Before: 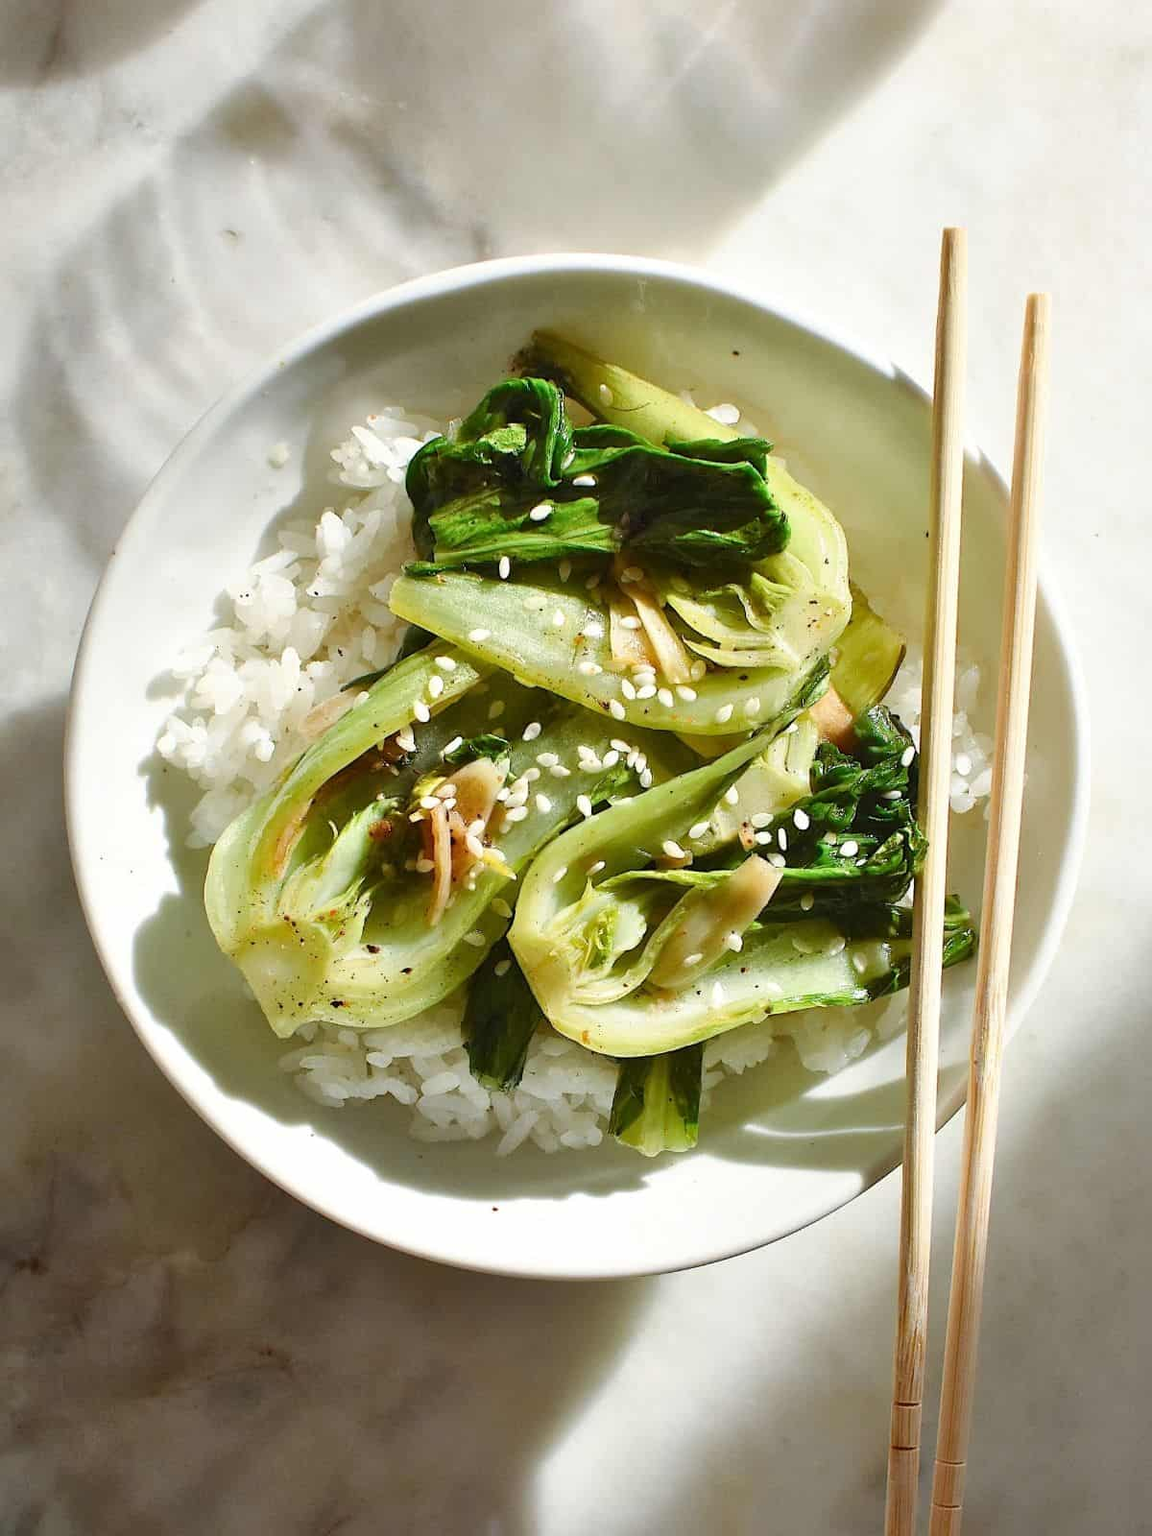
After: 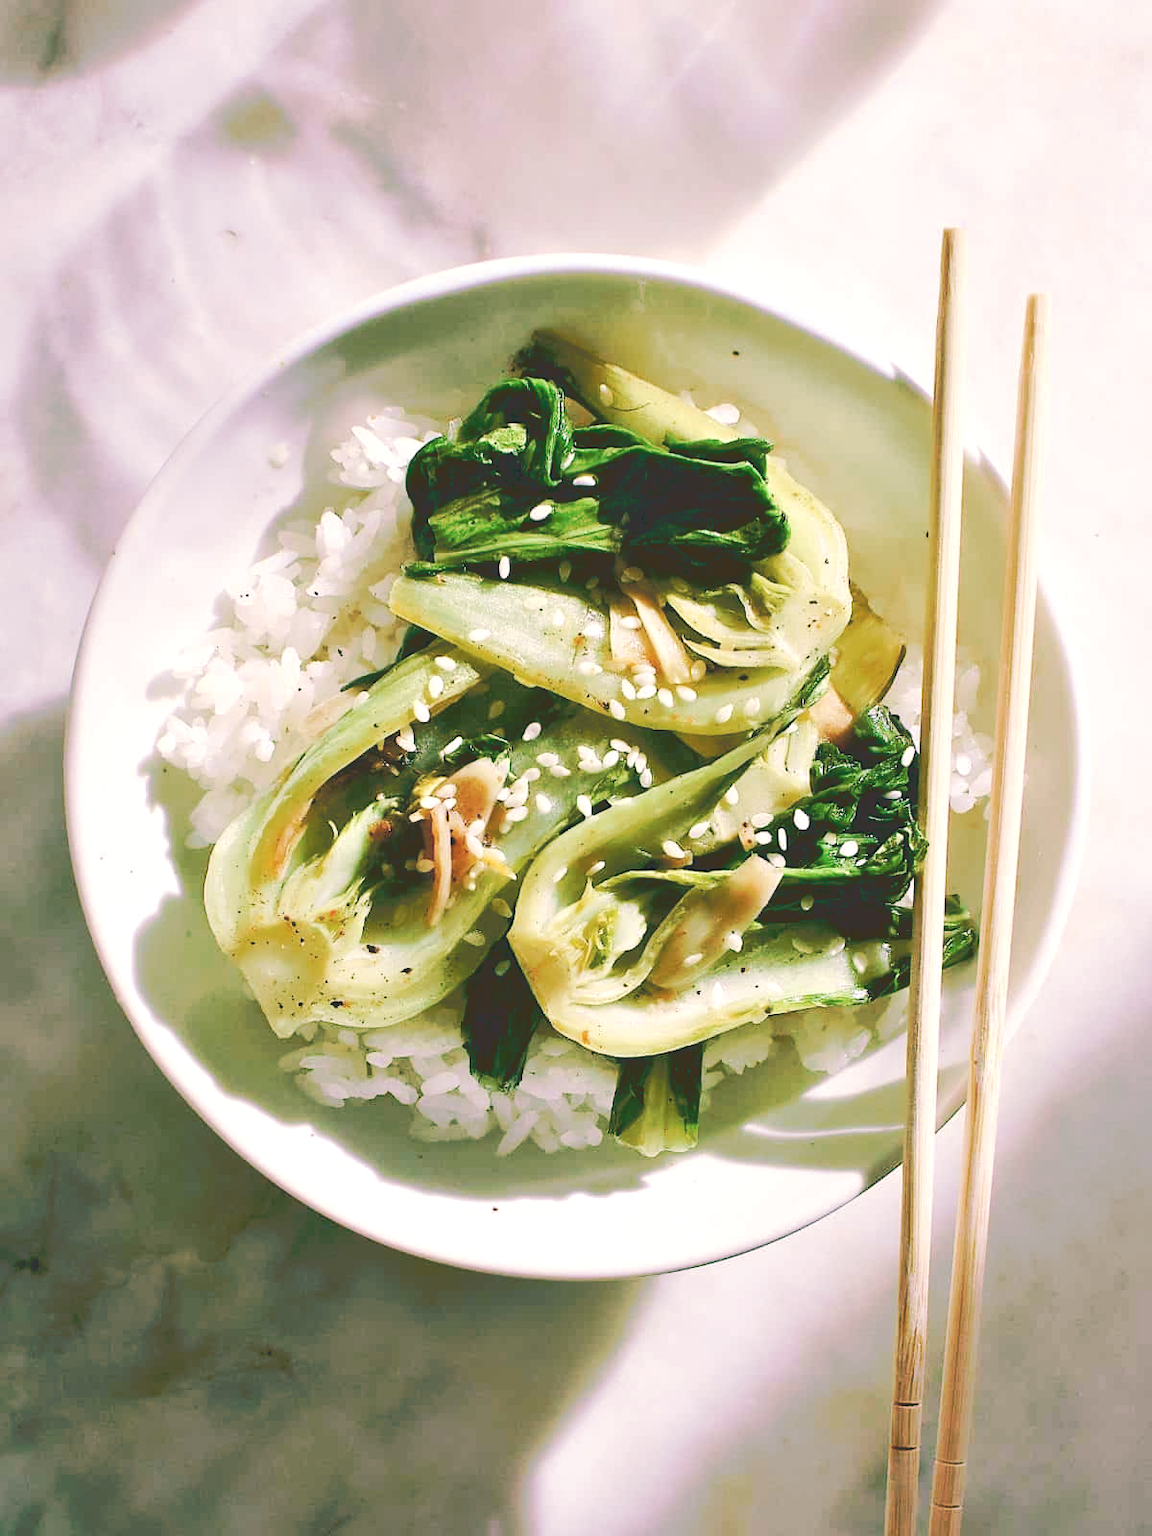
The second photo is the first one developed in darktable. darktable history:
tone curve: curves: ch0 [(0, 0) (0.003, 0.055) (0.011, 0.111) (0.025, 0.126) (0.044, 0.169) (0.069, 0.215) (0.1, 0.199) (0.136, 0.207) (0.177, 0.259) (0.224, 0.327) (0.277, 0.361) (0.335, 0.431) (0.399, 0.501) (0.468, 0.589) (0.543, 0.683) (0.623, 0.73) (0.709, 0.796) (0.801, 0.863) (0.898, 0.921) (1, 1)], preserve colors none
color look up table: target L [96.75, 94.82, 95.06, 85.75, 85.07, 89.06, 76.62, 62.62, 55.59, 63.74, 59.47, 31.8, 35.44, 26.27, 4, 200, 85, 77.48, 57.78, 68.11, 47.72, 47.73, 53.39, 45.71, 13.42, 95.22, 82.01, 73.29, 68.6, 66.88, 62.21, 58.55, 63.57, 59.87, 40.14, 44.02, 34, 40.55, 38.81, 36.05, 19.17, 17.1, 94.34, 86.06, 62.33, 55.88, 49.06, 52.49, 40.6], target a [-17.36, -14.01, -4.19, -101.22, -96.36, -37.69, -62.17, -50.37, -58.81, -33.83, -35.23, -14.56, -35.77, -16.89, -5.498, 0, 13.6, 34.45, 32.86, 12.96, 69.49, 72.85, 30.43, 26.96, 11.51, 5.494, 32.08, 16.15, 20.71, -7.48, 67.75, 80.59, 37.72, 42.19, 18.96, -1.983, 40.65, 1.717, 55.27, 53.1, 6.552, 11.24, -4.157, -67.92, -29.8, -25.17, -1.742, -15.24, -15.79], target b [107.45, 76.03, 20.68, 92.21, 52.26, 30.55, -22.44, 7.373, 59.61, 21.02, 56.7, 34.49, 25.75, 12.4, 0.914, 0, 38.1, 3.526, 65.62, 36.48, 58.38, 35.09, 24.31, 49.11, 15.87, -5.827, -26.53, -9.442, -41.07, -51.44, -29.33, -63.35, -18.48, -54.98, -92.67, -1.594, -103.9, -24, -6.245, -58.13, -14.89, -42.34, -5.371, -20.79, -57.54, -41.07, -60.83, -23.2, -14.02], num patches 49
